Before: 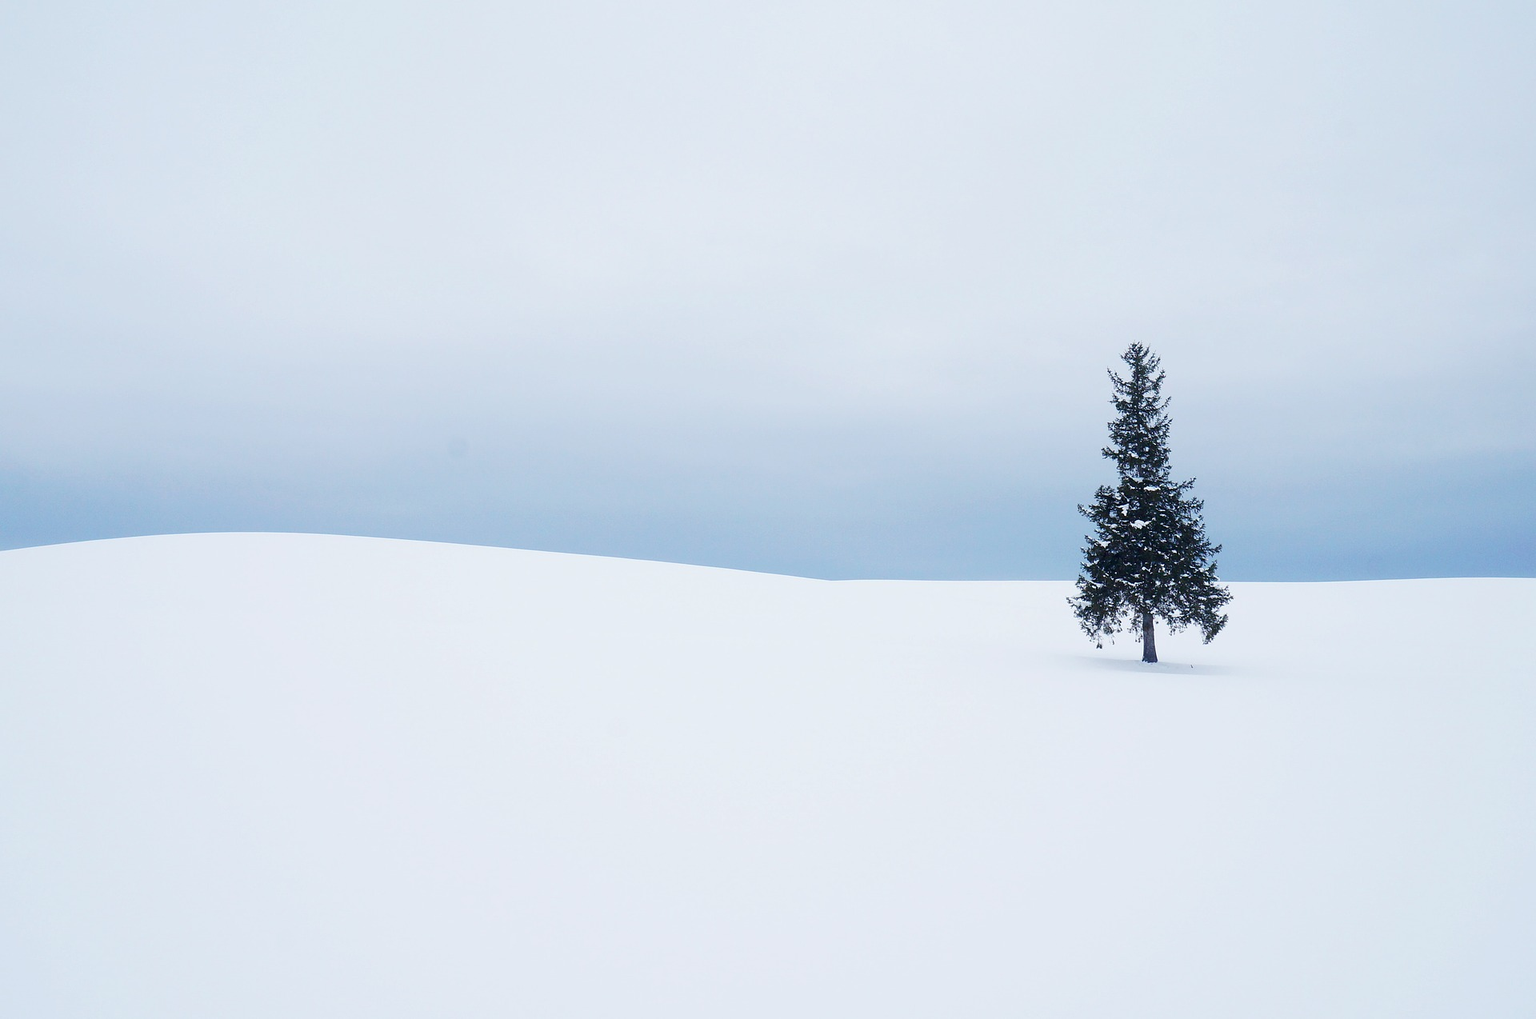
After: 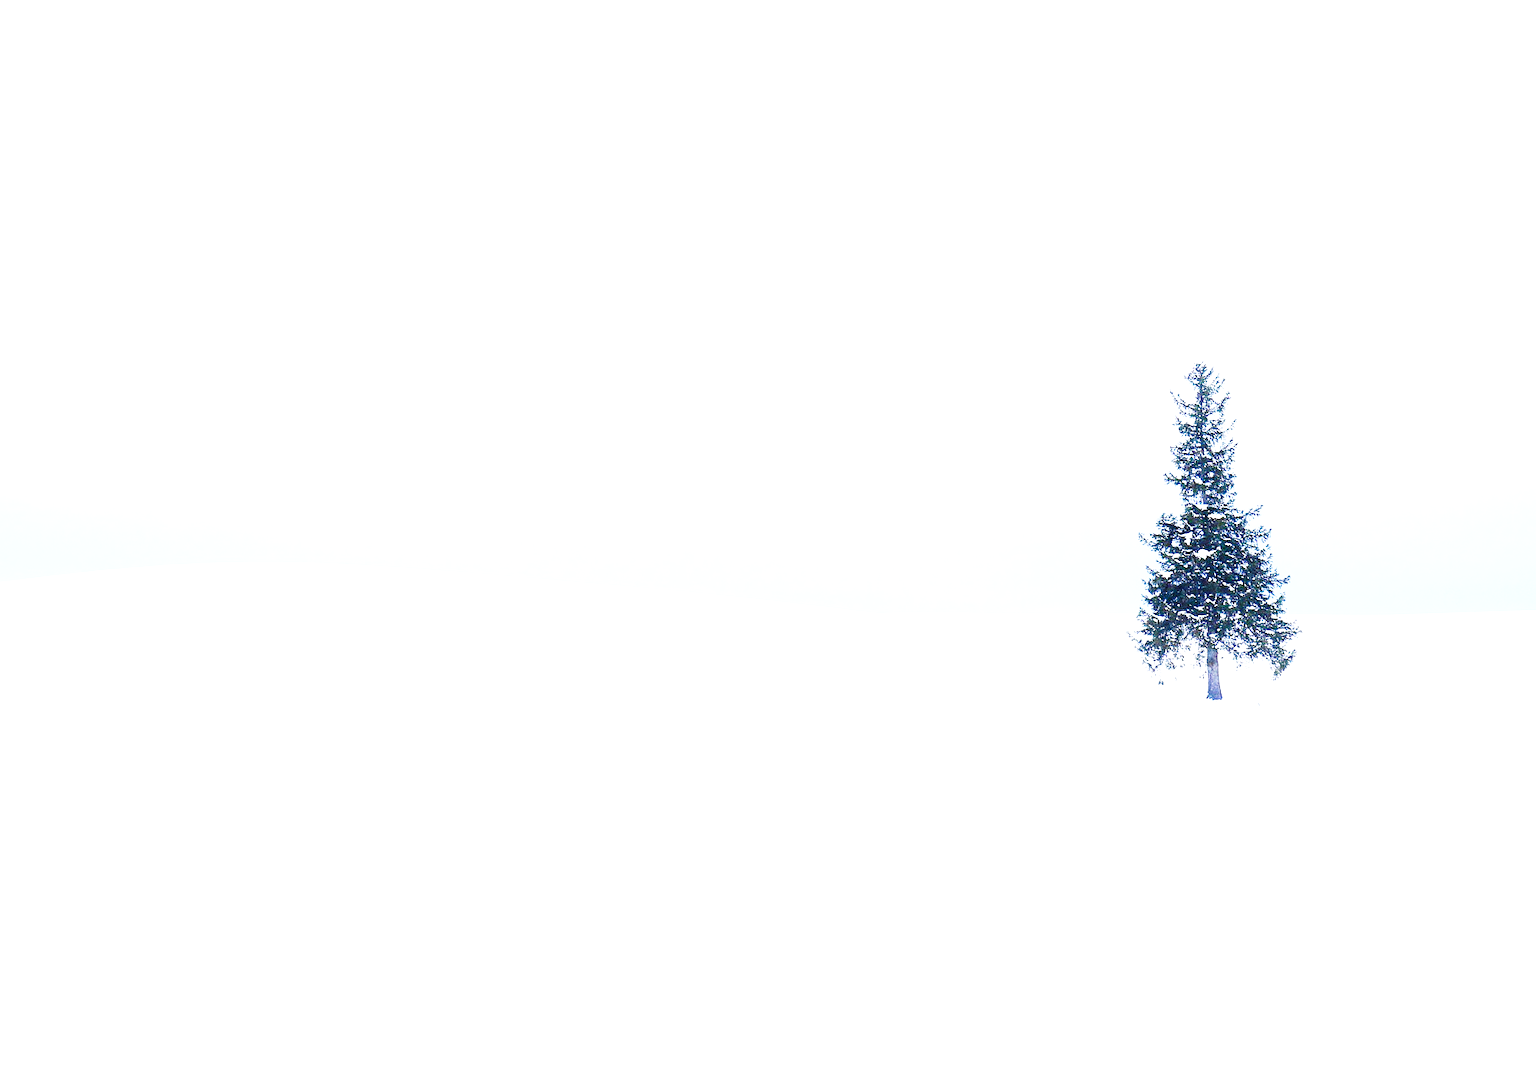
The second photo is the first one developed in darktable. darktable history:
base curve: curves: ch0 [(0, 0) (0.028, 0.03) (0.121, 0.232) (0.46, 0.748) (0.859, 0.968) (1, 1)], preserve colors none
crop and rotate: left 0%, right 5.307%
exposure: black level correction 0, exposure 1.449 EV, compensate exposure bias true, compensate highlight preservation false
contrast brightness saturation: contrast -0.011, brightness -0.008, saturation 0.042
tone curve: curves: ch0 [(0, 0.028) (0.138, 0.156) (0.468, 0.516) (0.754, 0.823) (1, 1)], preserve colors none
